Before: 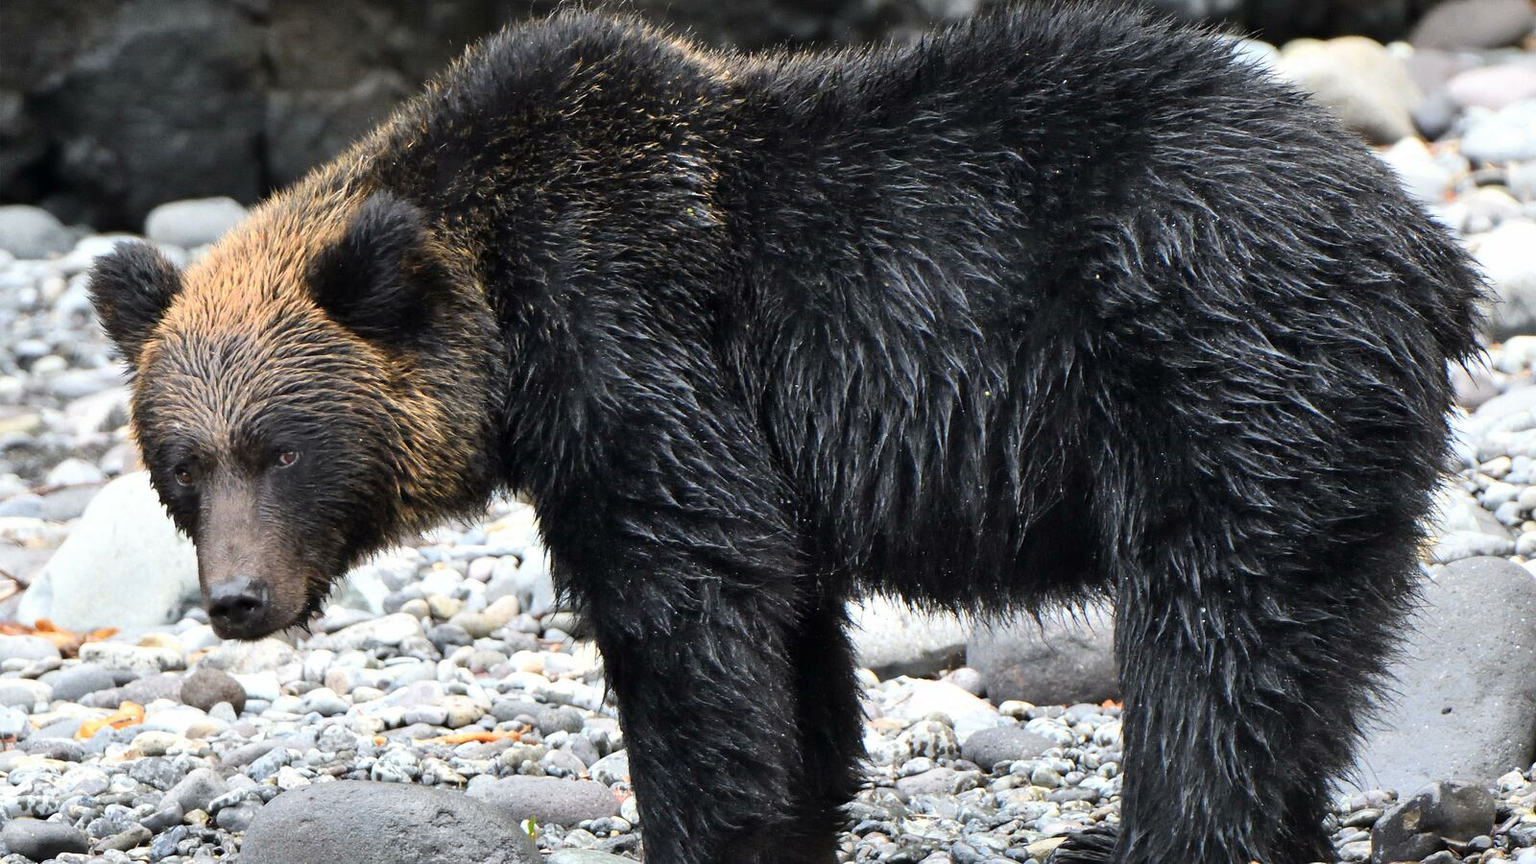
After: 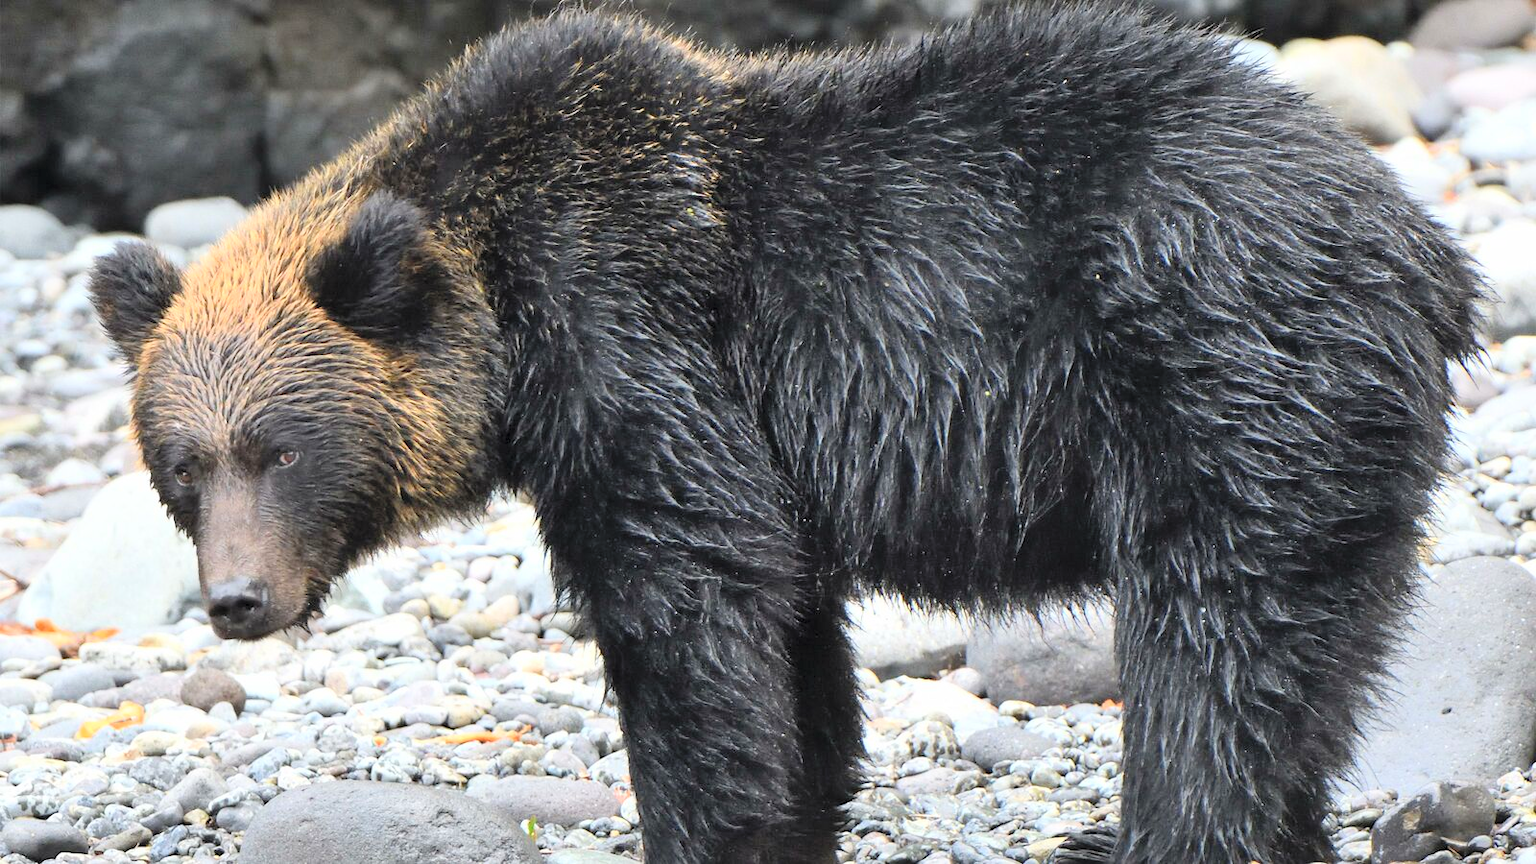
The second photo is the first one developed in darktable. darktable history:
contrast brightness saturation: contrast 0.101, brightness 0.301, saturation 0.146
